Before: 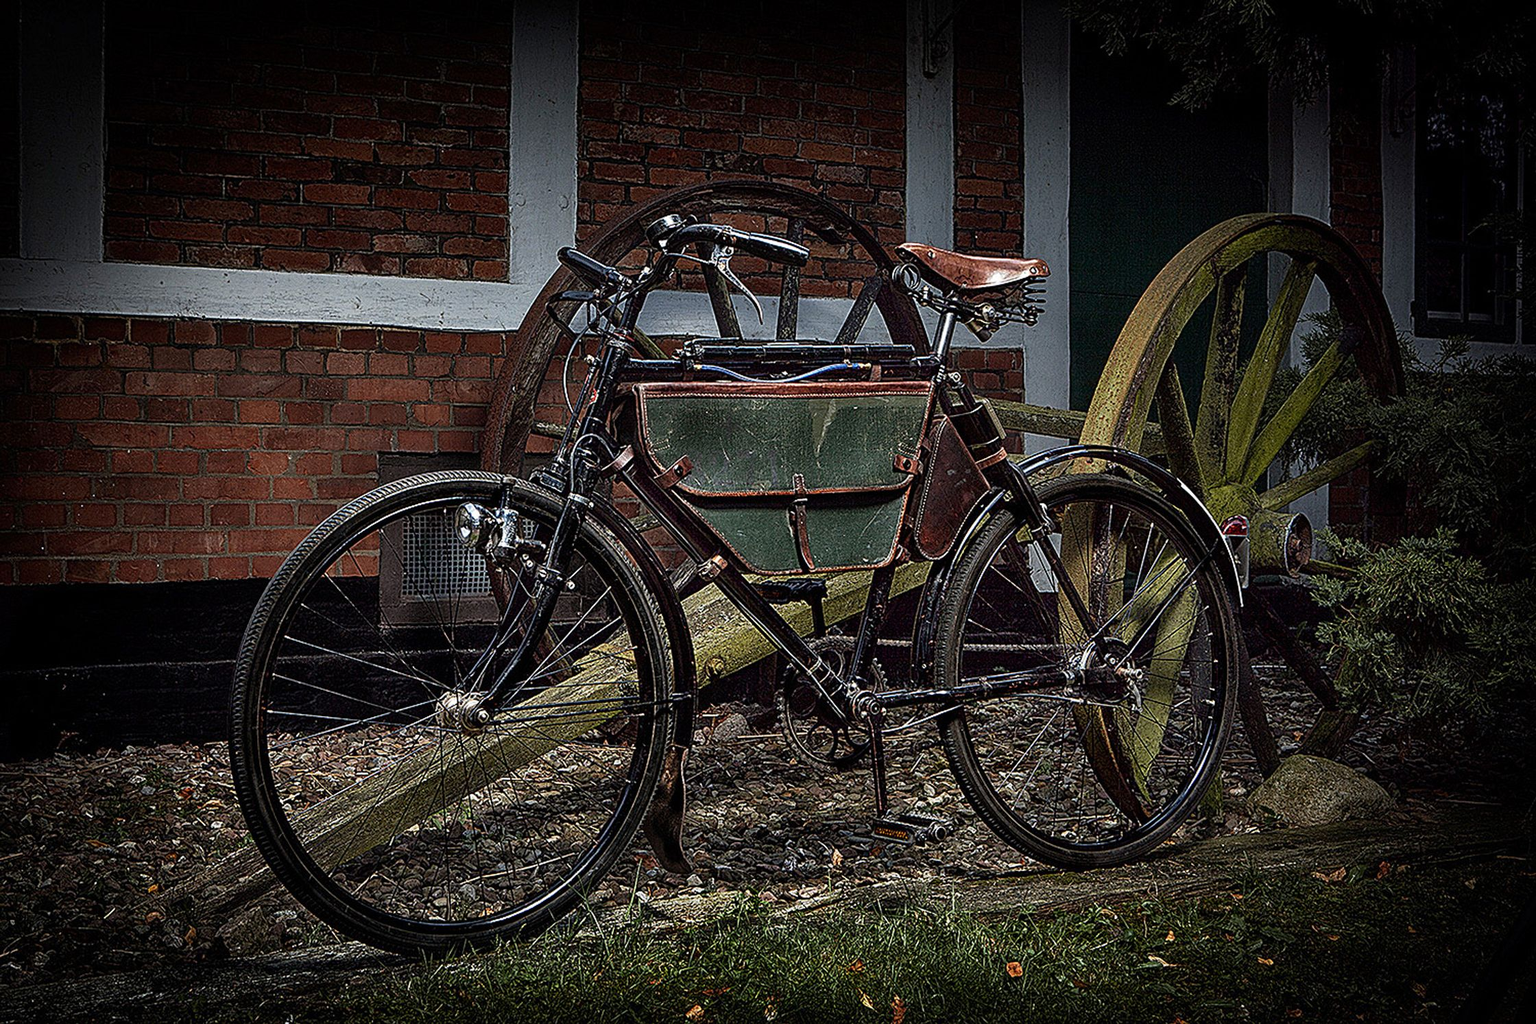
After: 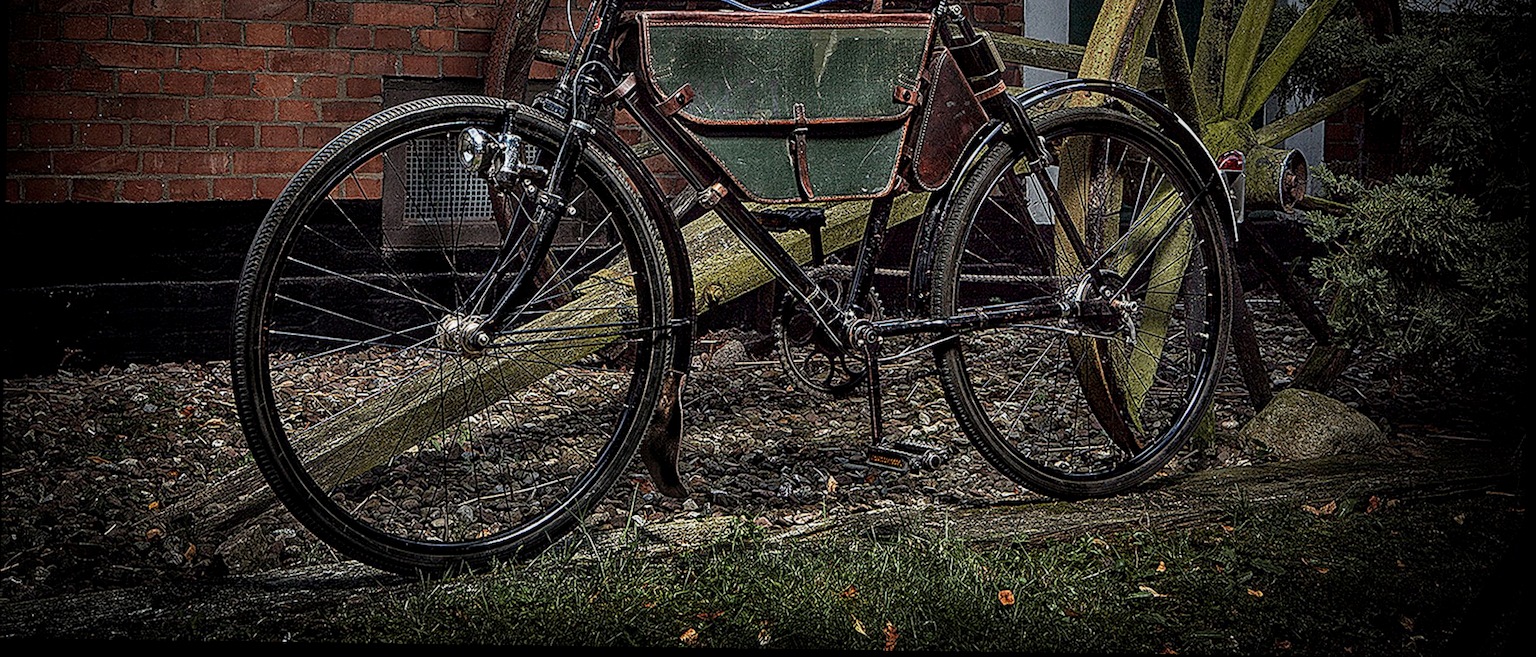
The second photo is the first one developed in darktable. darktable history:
rotate and perspective: rotation 0.8°, automatic cropping off
local contrast: on, module defaults
crop and rotate: top 36.435%
